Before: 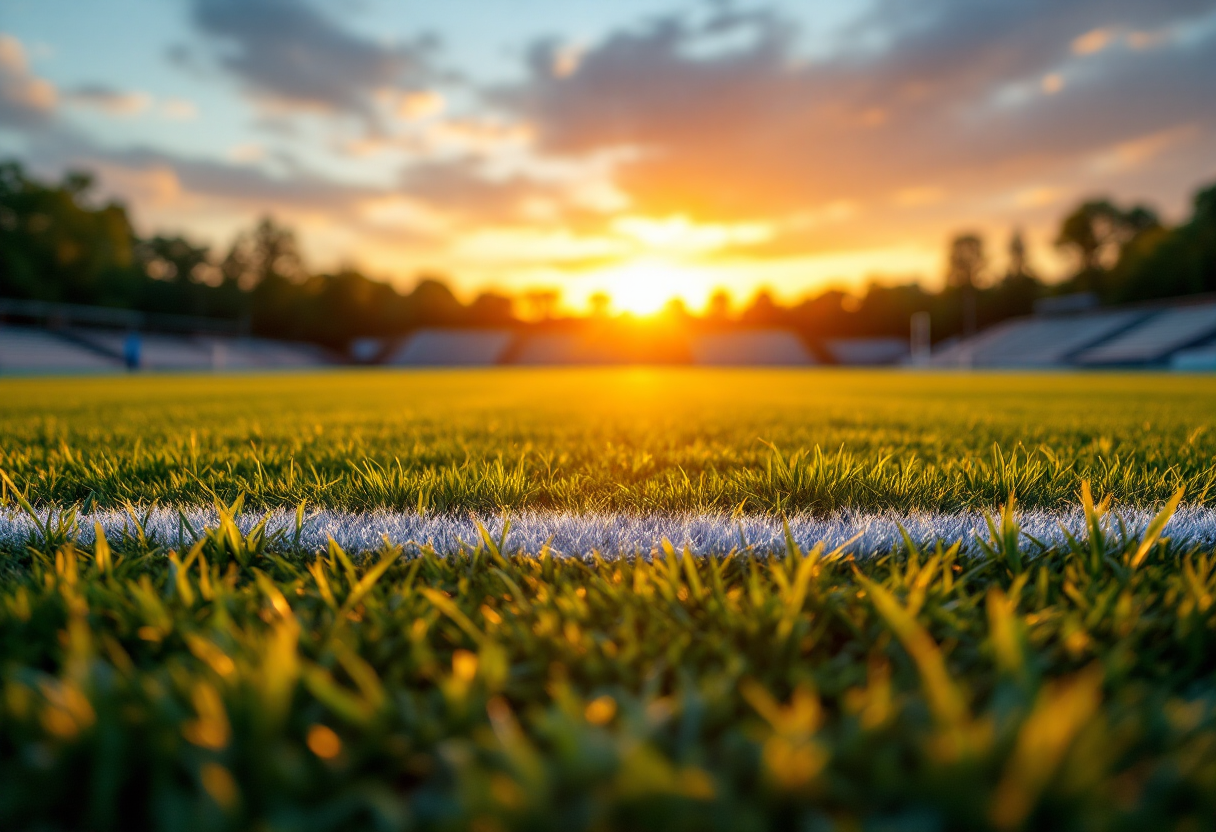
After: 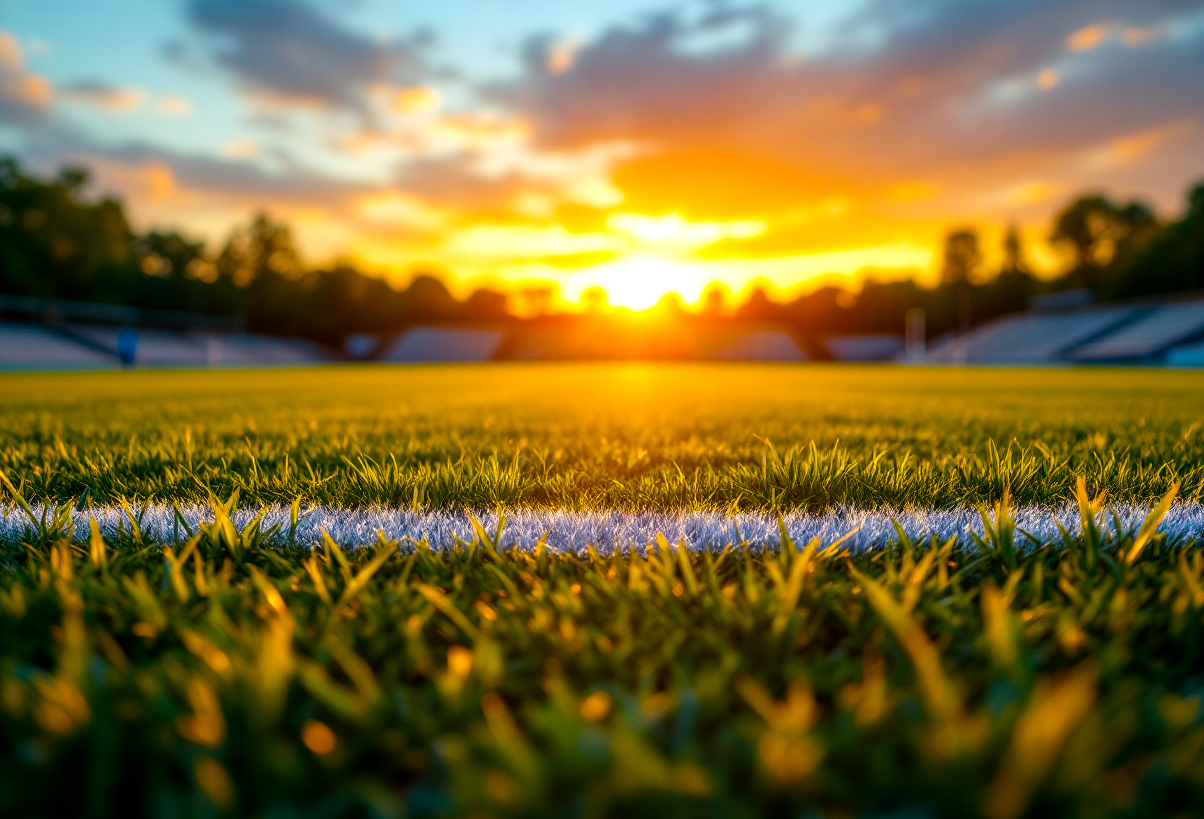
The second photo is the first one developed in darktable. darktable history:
crop: left 0.485%, top 0.58%, right 0.182%, bottom 0.785%
color balance rgb: perceptual saturation grading › global saturation 30.101%, global vibrance 30.113%, contrast 9.574%
